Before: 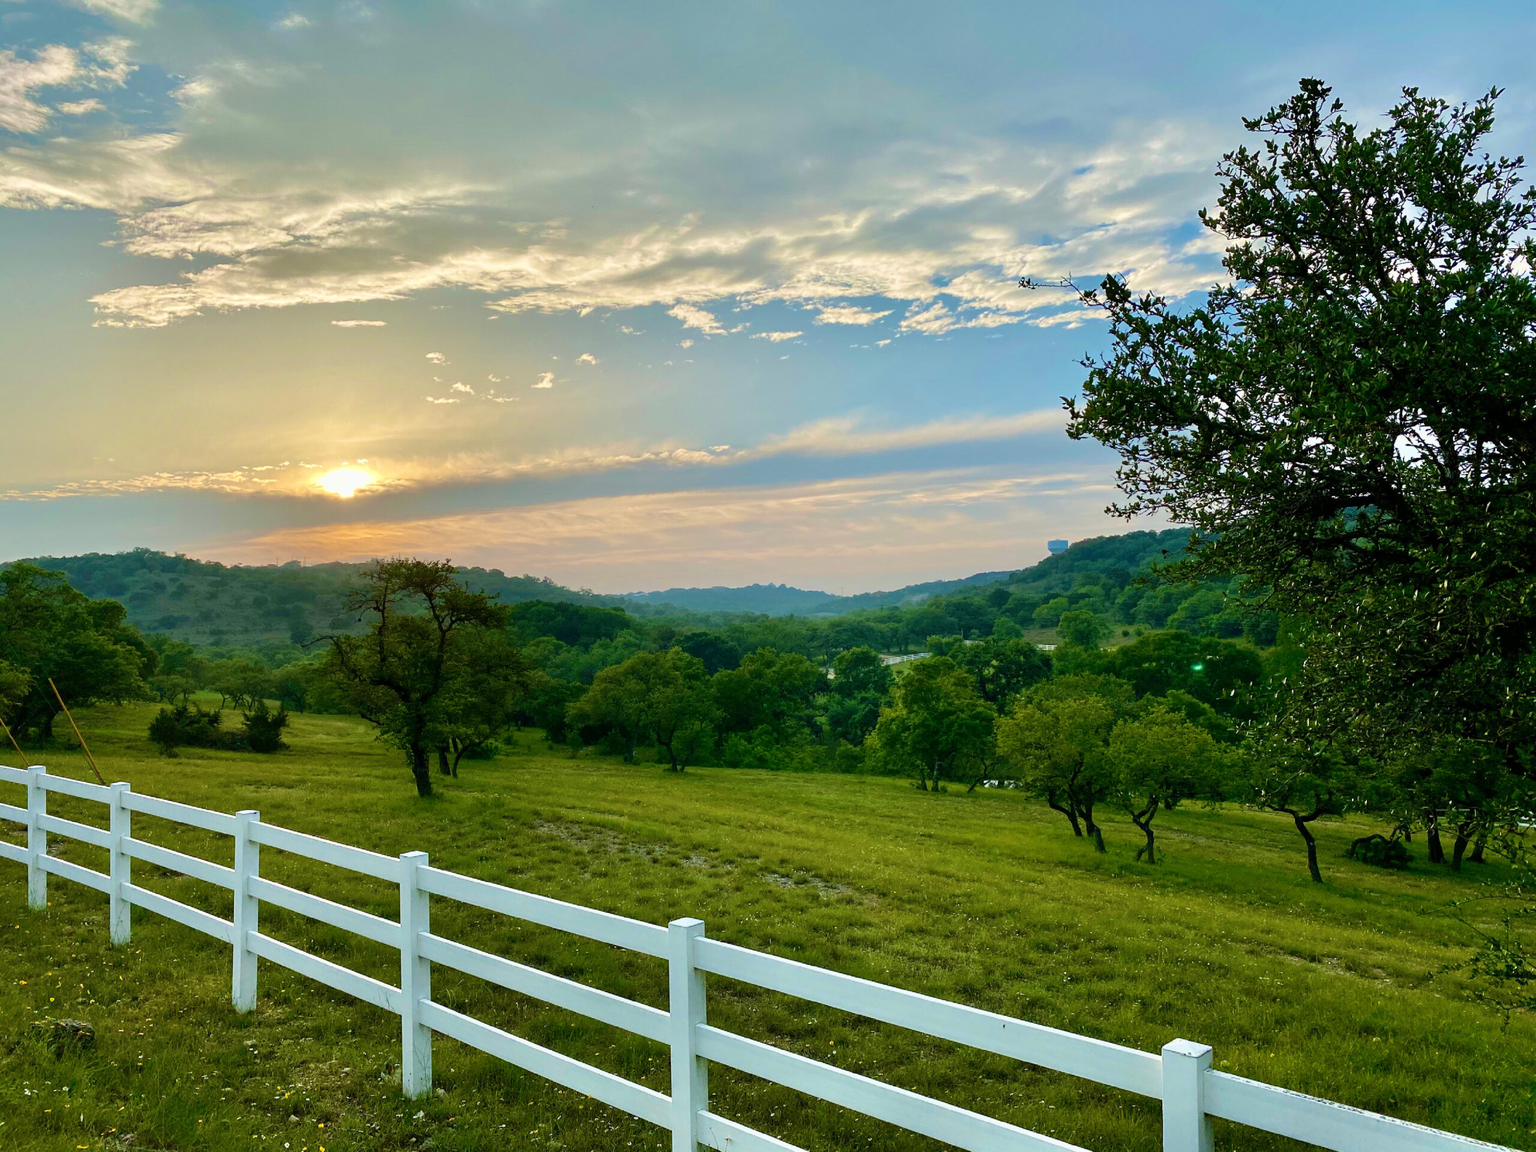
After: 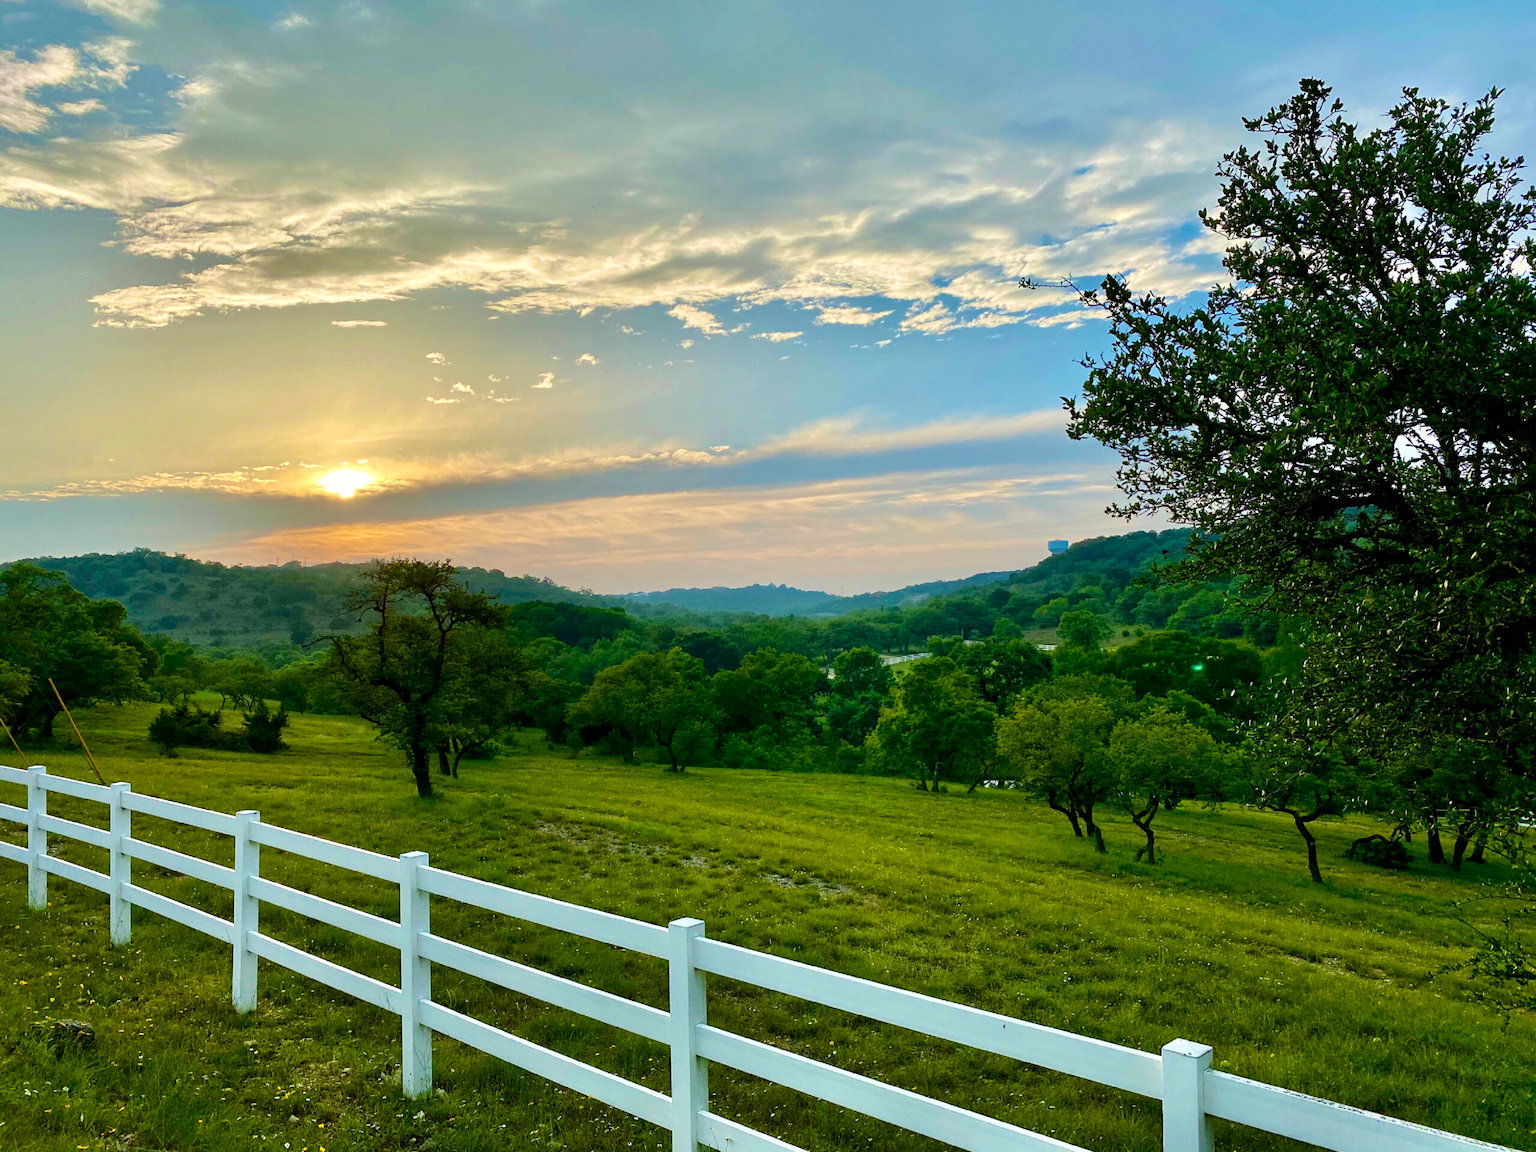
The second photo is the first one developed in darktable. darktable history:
contrast brightness saturation: contrast 0.079, saturation 0.203
local contrast: mode bilateral grid, contrast 20, coarseness 51, detail 119%, midtone range 0.2
